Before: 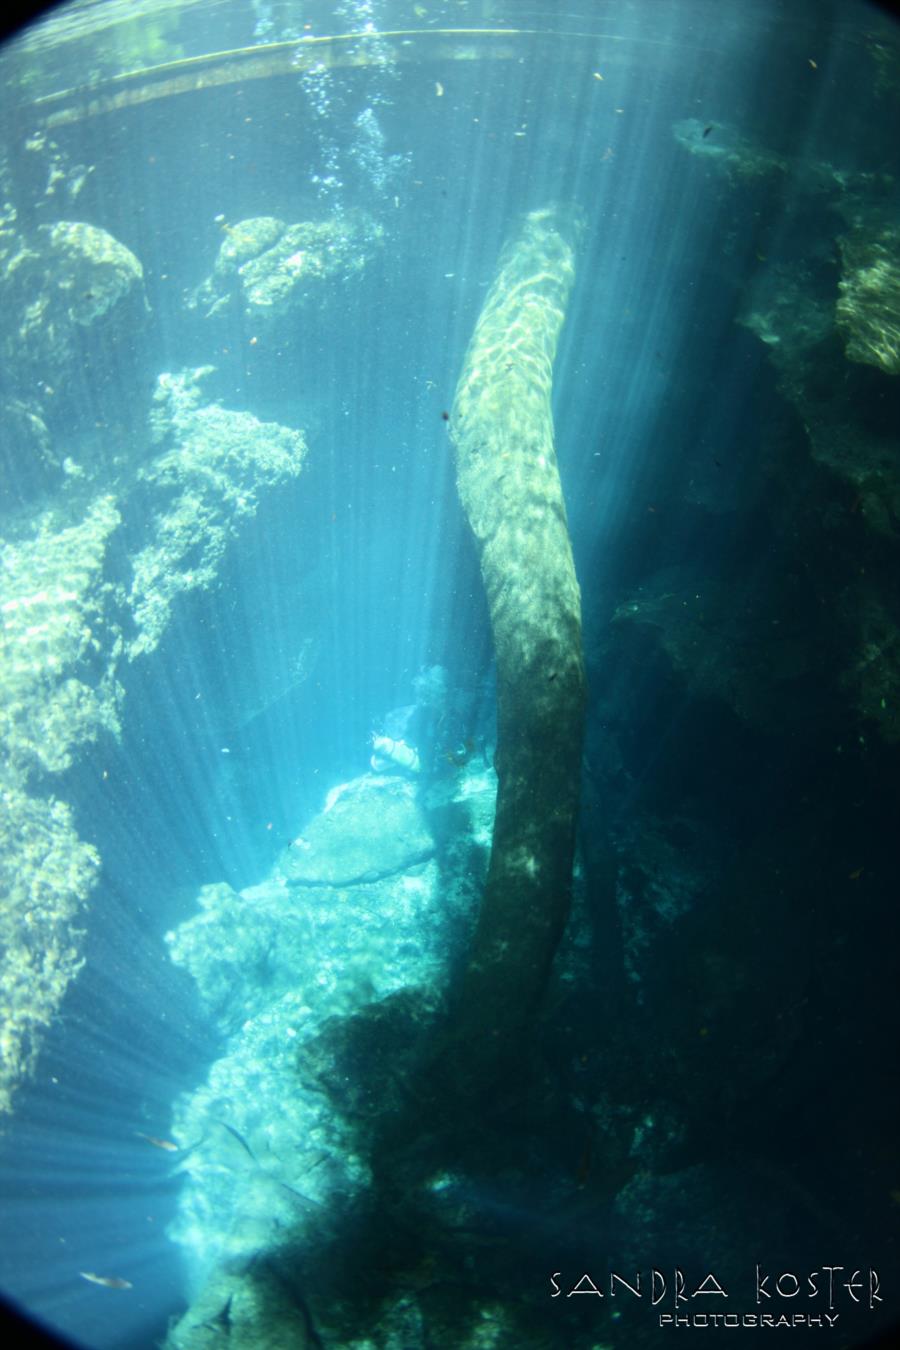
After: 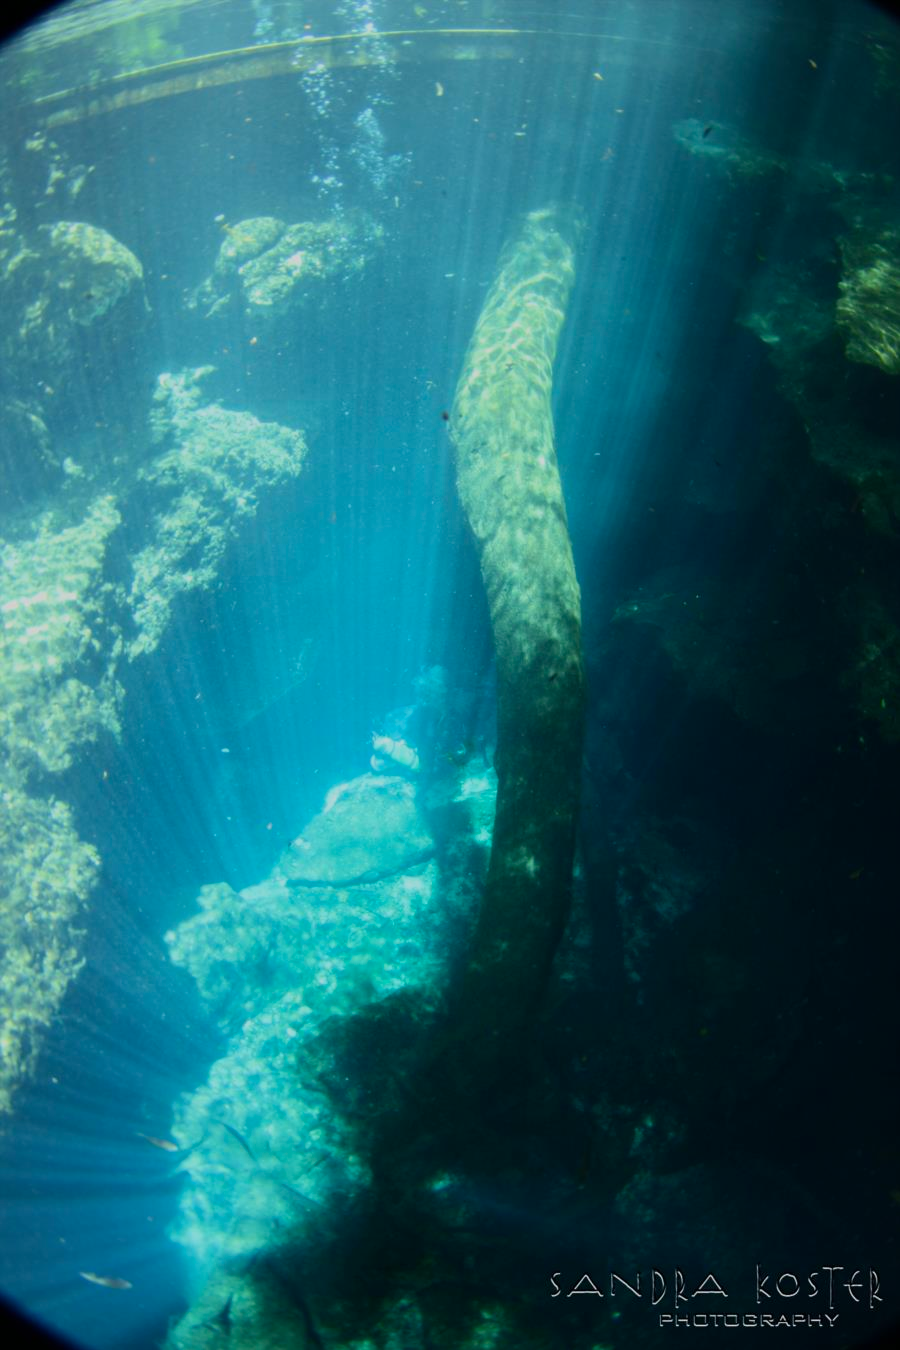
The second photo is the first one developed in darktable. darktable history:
color balance: output saturation 120%
exposure: exposure -0.582 EV, compensate highlight preservation false
